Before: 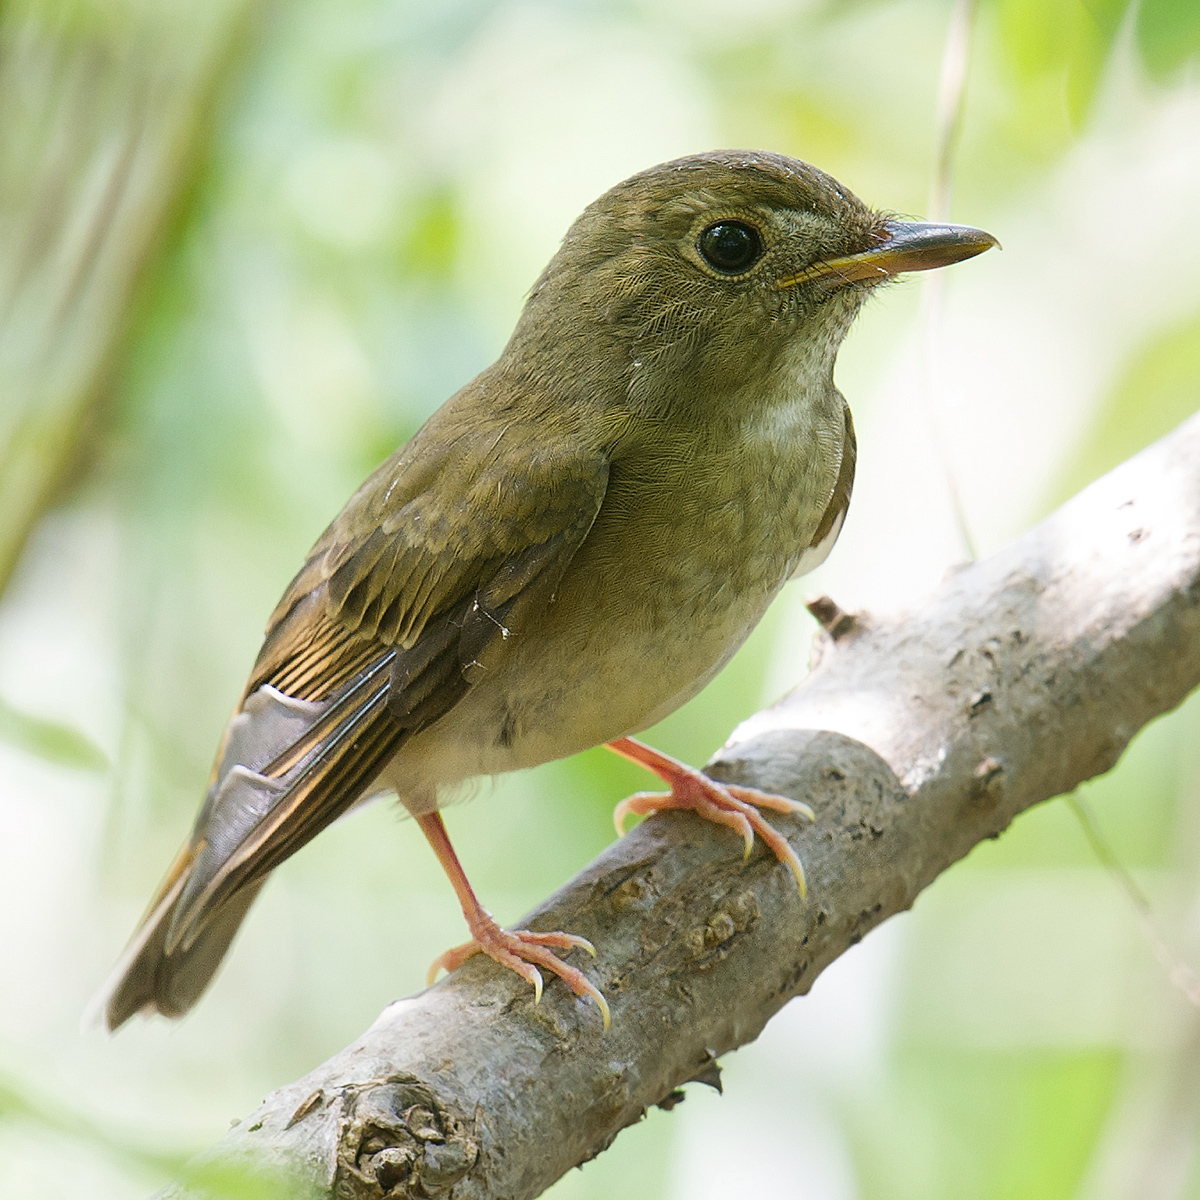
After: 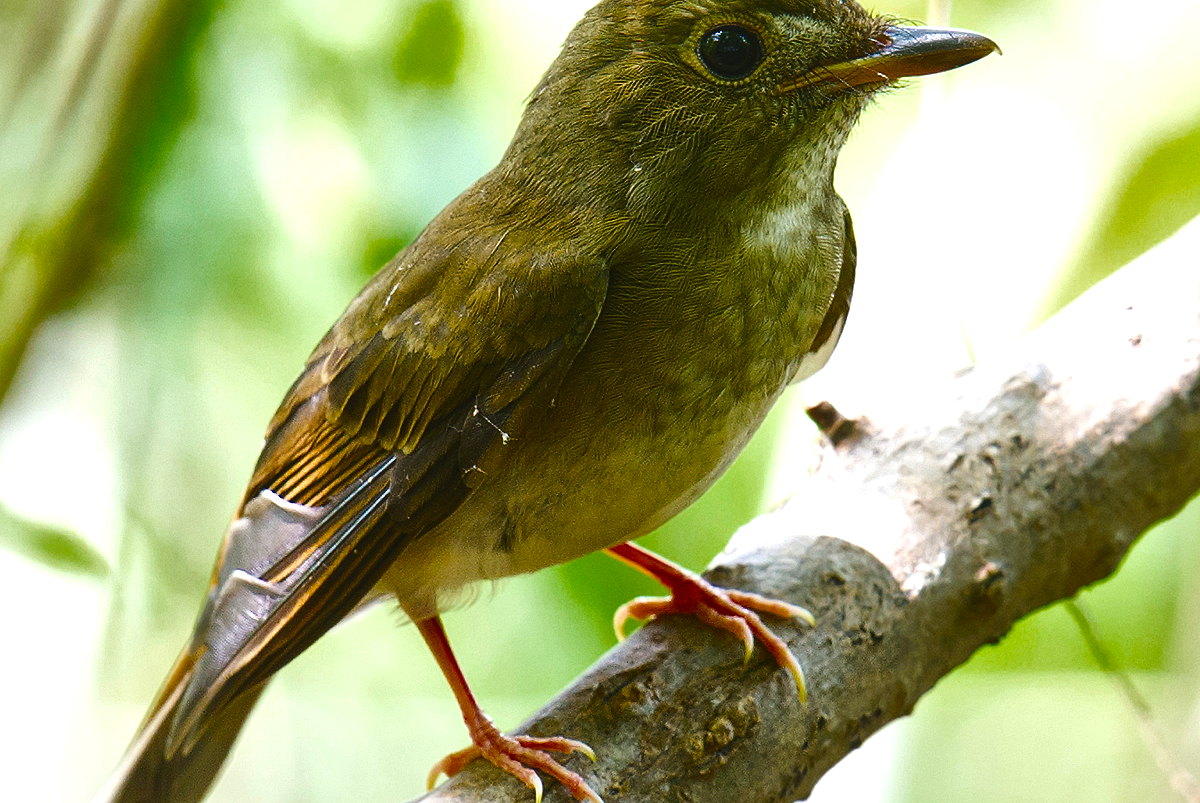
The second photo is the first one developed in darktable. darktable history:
exposure: black level correction -0.029, compensate exposure bias true, compensate highlight preservation false
color balance rgb: perceptual saturation grading › global saturation 43.175%, global vibrance 9.997%, contrast 14.411%, saturation formula JzAzBz (2021)
local contrast: mode bilateral grid, contrast 25, coarseness 59, detail 151%, midtone range 0.2
contrast brightness saturation: contrast 0.066, brightness -0.147, saturation 0.115
crop: top 16.315%, bottom 16.752%
